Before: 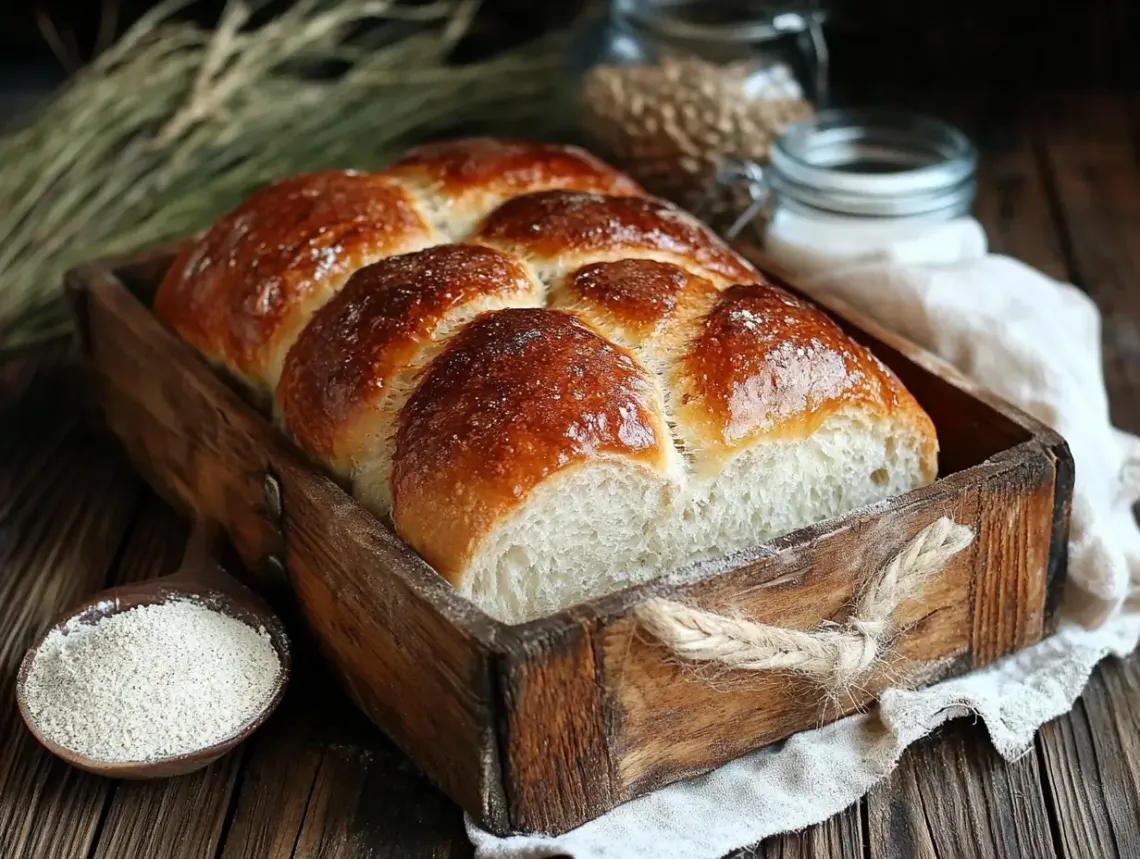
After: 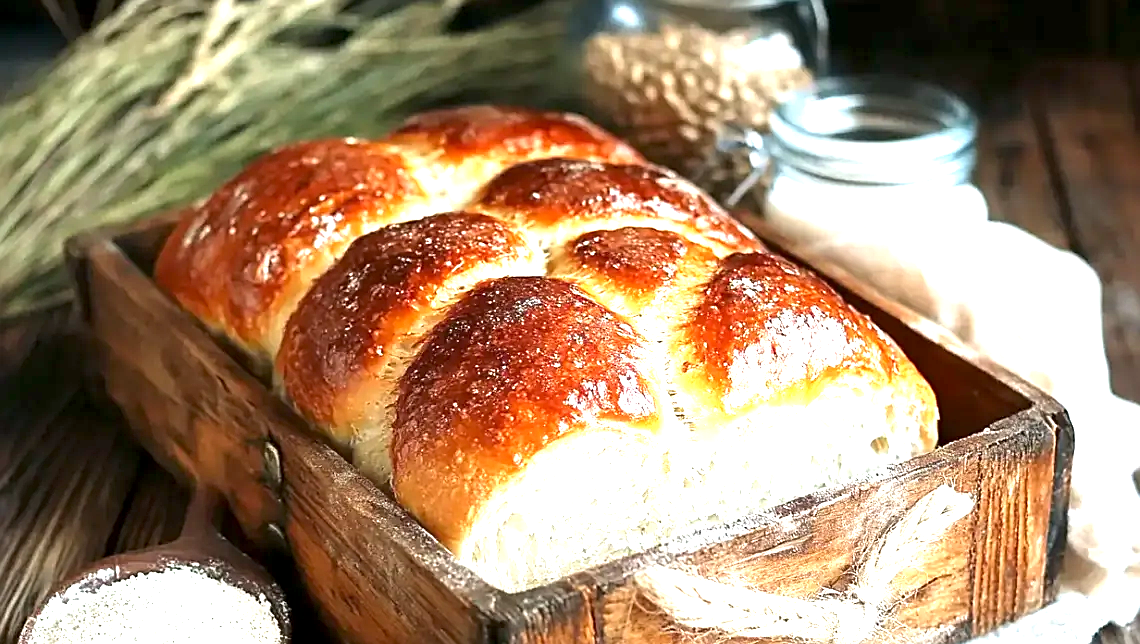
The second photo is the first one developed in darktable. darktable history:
crop: top 3.836%, bottom 21.148%
exposure: black level correction 0.001, exposure 1.66 EV, compensate highlight preservation false
sharpen: on, module defaults
